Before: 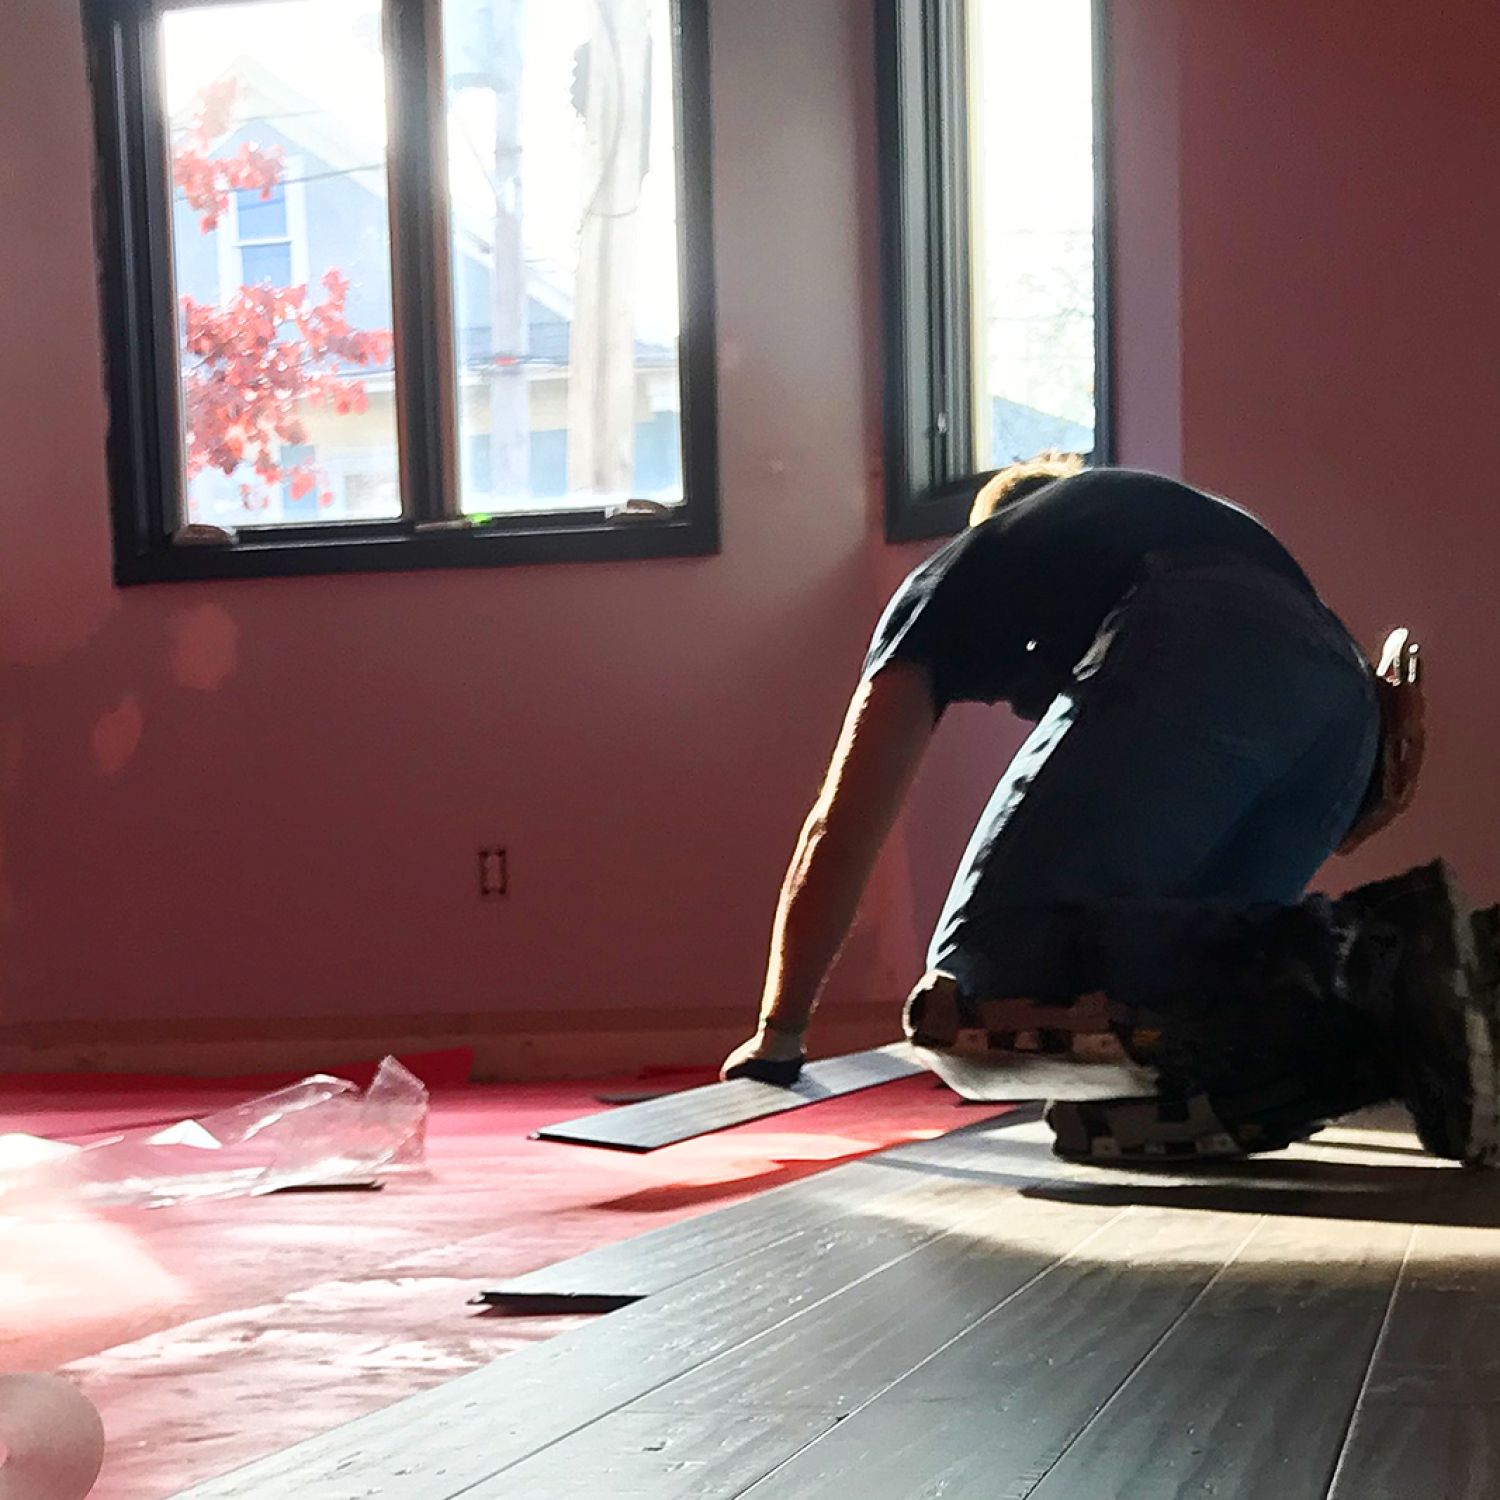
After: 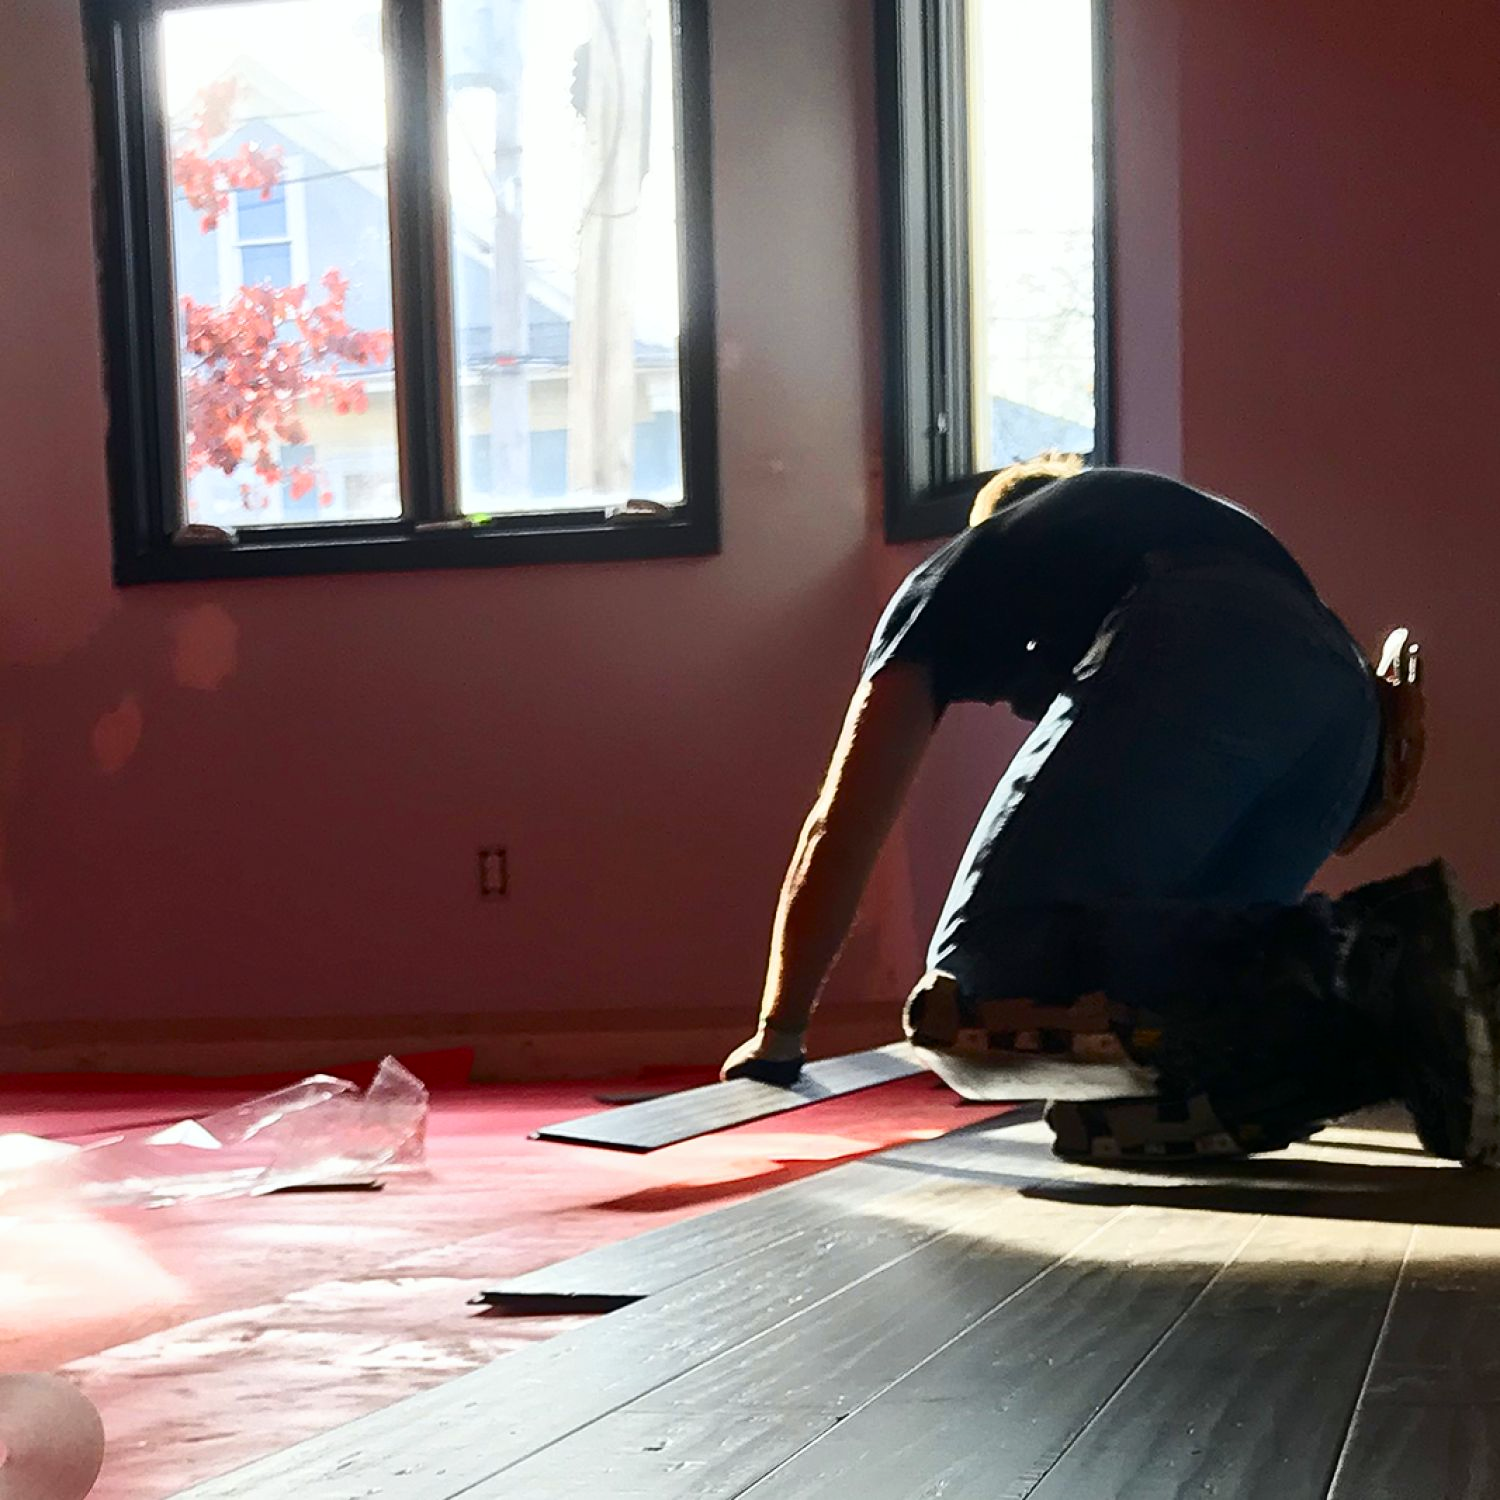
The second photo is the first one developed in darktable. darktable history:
tone curve: curves: ch0 [(0, 0) (0.227, 0.17) (0.766, 0.774) (1, 1)]; ch1 [(0, 0) (0.114, 0.127) (0.437, 0.452) (0.498, 0.495) (0.579, 0.576) (1, 1)]; ch2 [(0, 0) (0.233, 0.259) (0.493, 0.492) (0.568, 0.579) (1, 1)], color space Lab, independent channels, preserve colors none
